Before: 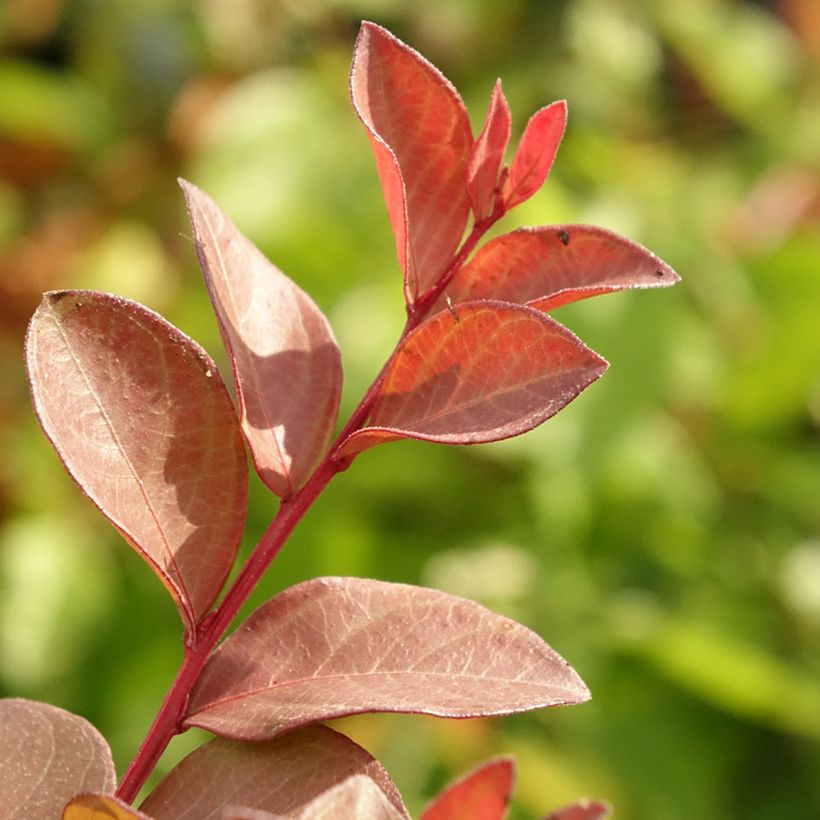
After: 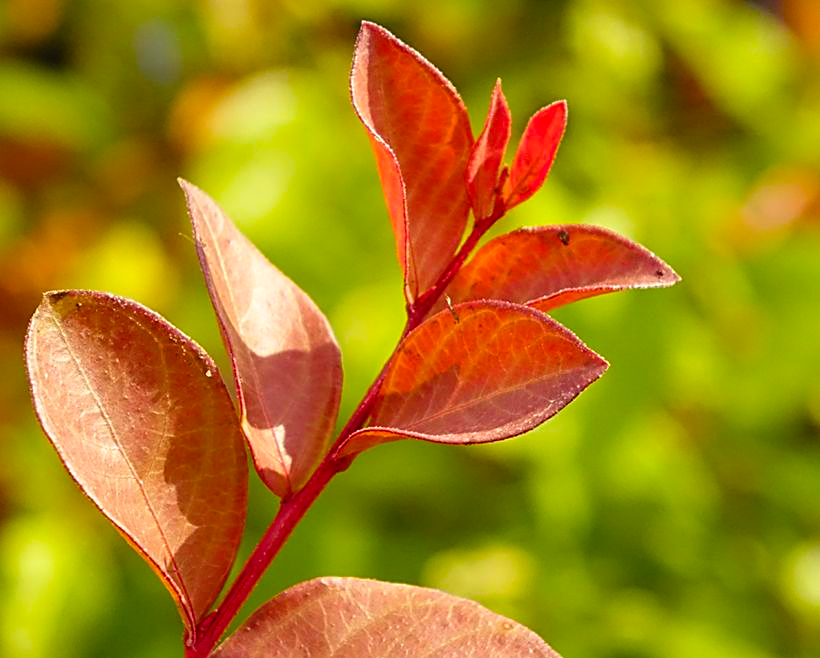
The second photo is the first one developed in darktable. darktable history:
crop: bottom 19.693%
sharpen: on, module defaults
color balance rgb: shadows lift › chroma 6.47%, shadows lift › hue 303.65°, global offset › luminance 0.261%, white fulcrum 0.984 EV, perceptual saturation grading › global saturation 25.095%, global vibrance 45.07%
